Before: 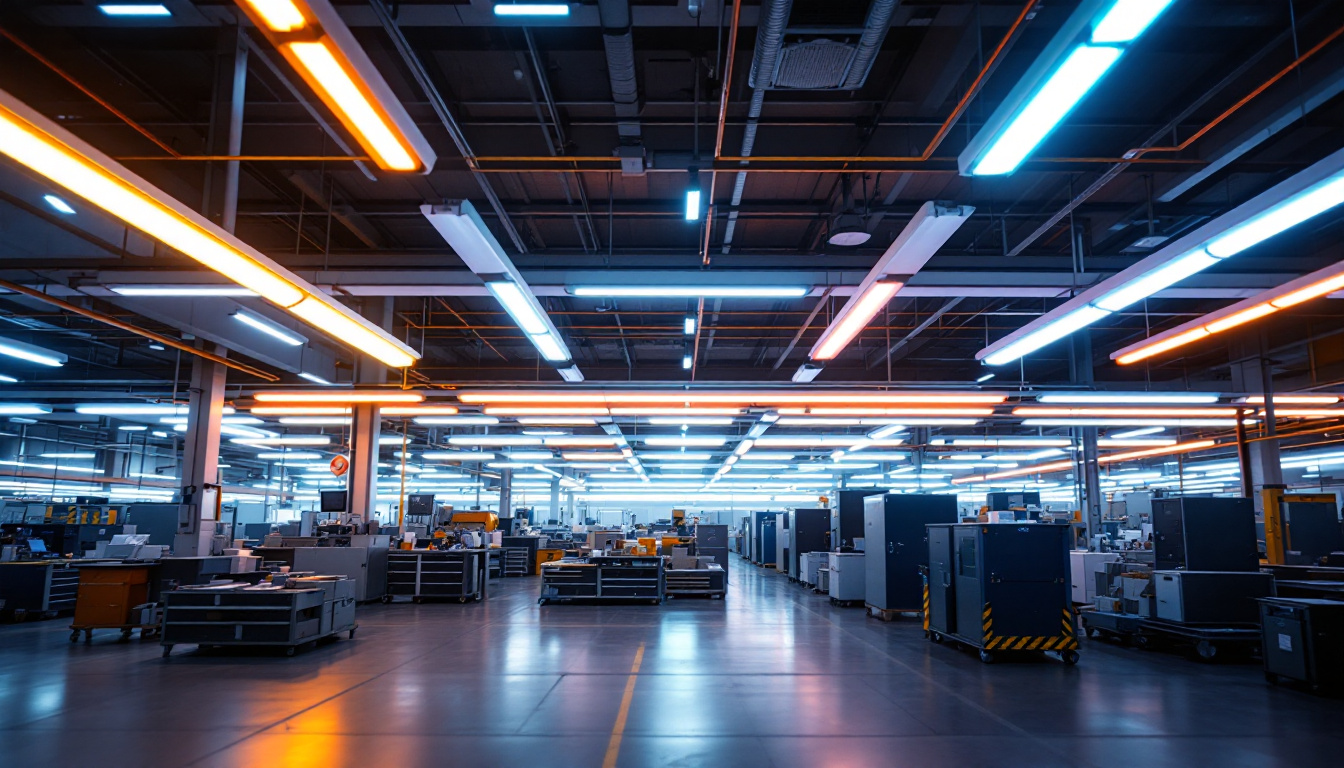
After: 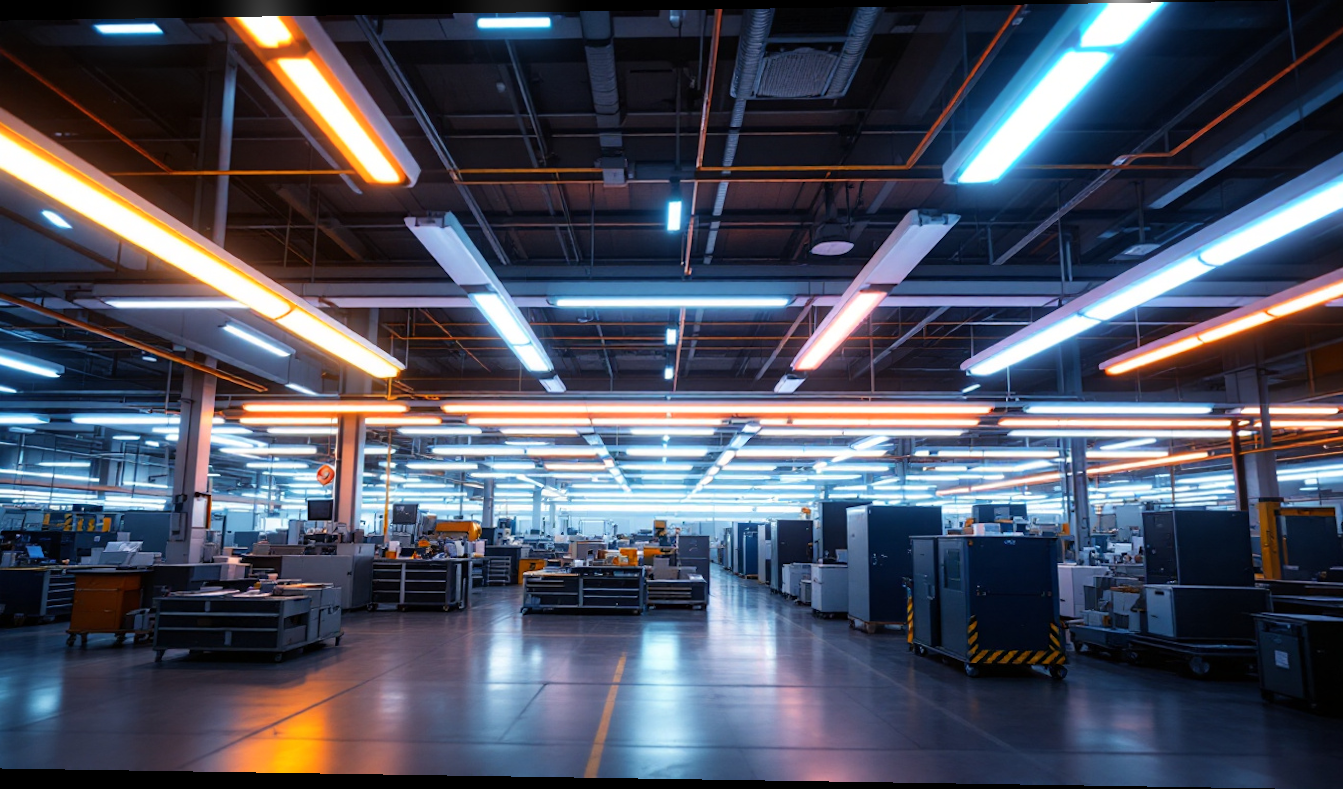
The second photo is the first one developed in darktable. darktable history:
bloom: size 3%, threshold 100%, strength 0%
rotate and perspective: lens shift (horizontal) -0.055, automatic cropping off
